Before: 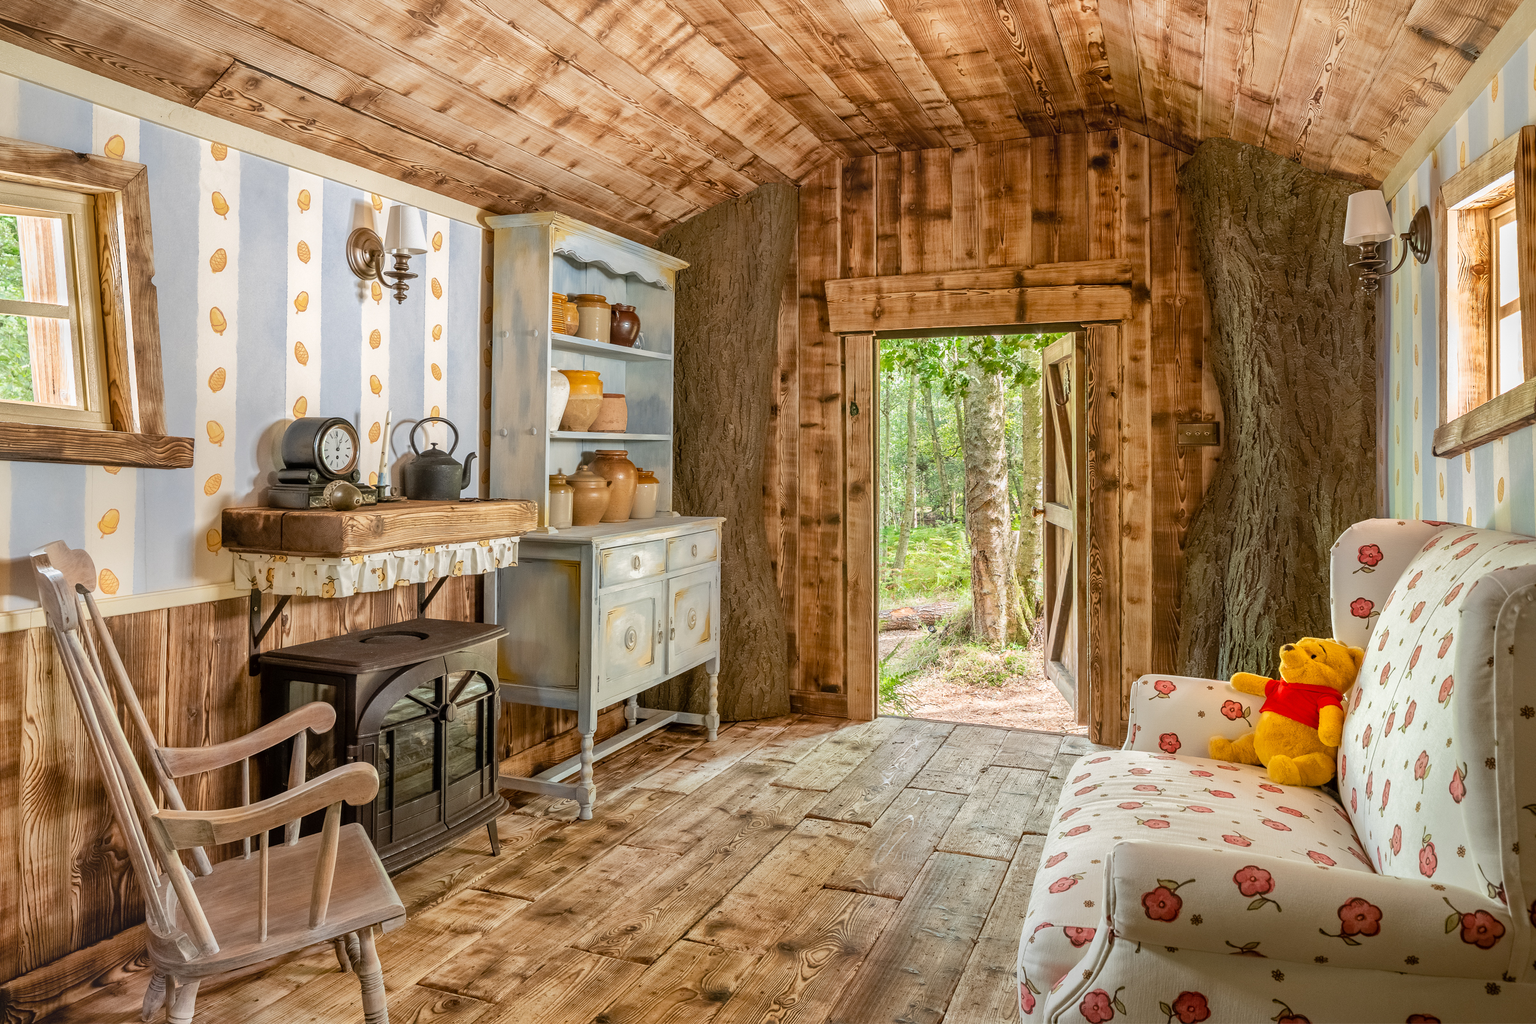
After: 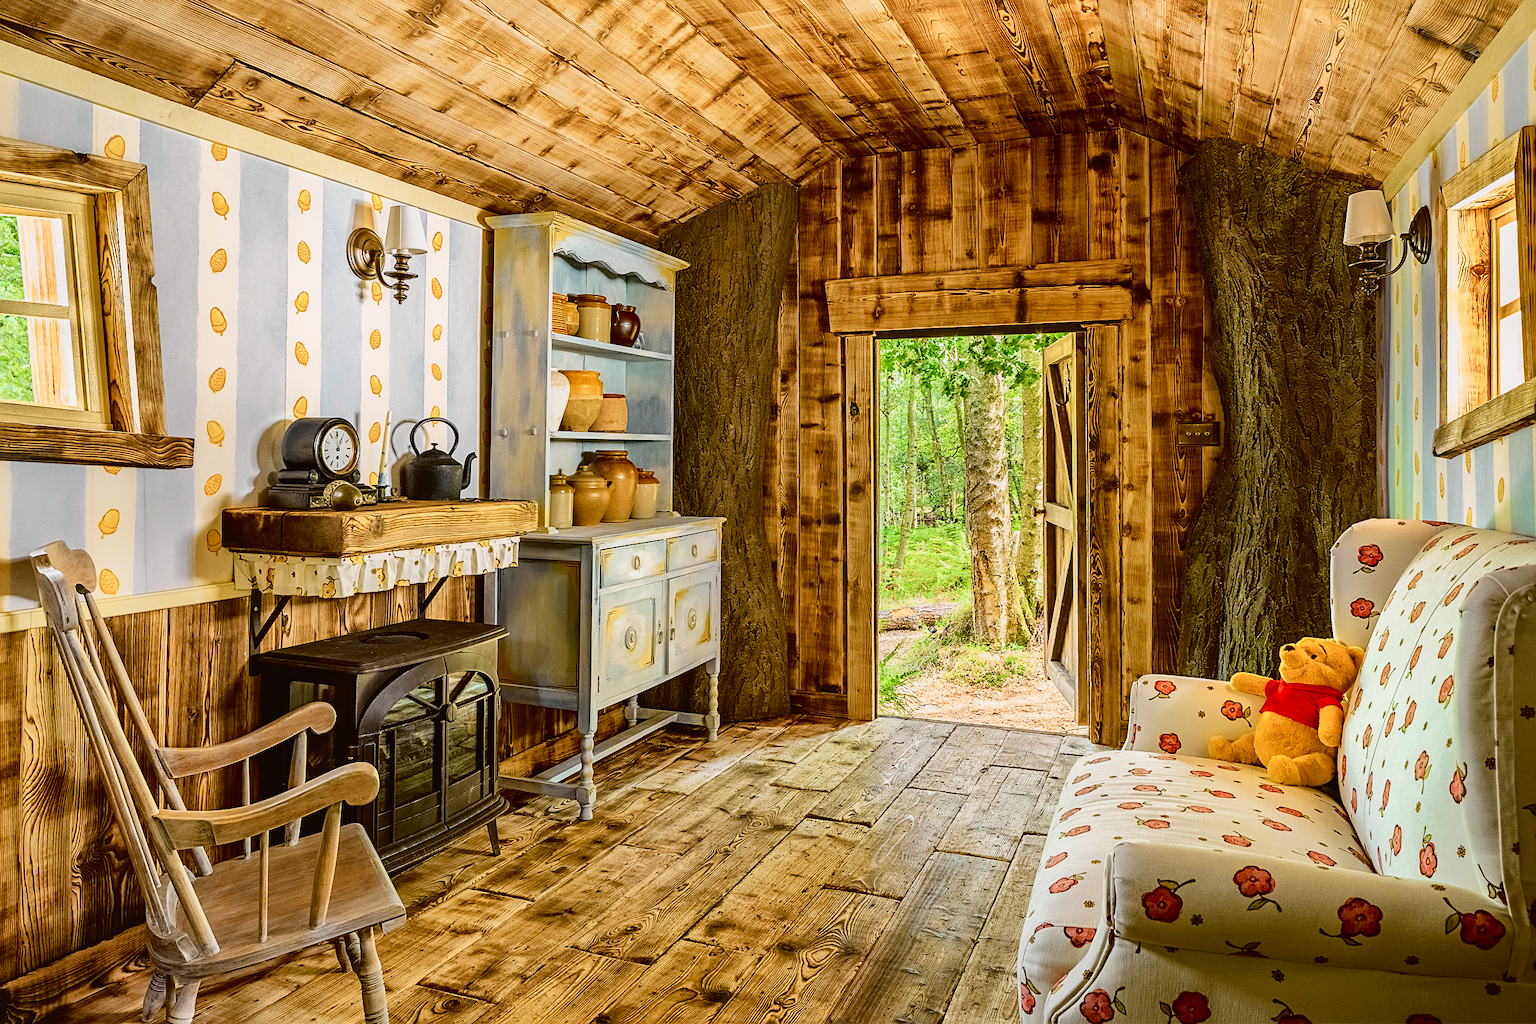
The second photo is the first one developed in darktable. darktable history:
exposure: exposure -0.462 EV, compensate highlight preservation false
haze removal: compatibility mode true, adaptive false
sharpen: on, module defaults
tone curve: curves: ch0 [(0, 0.022) (0.177, 0.086) (0.392, 0.438) (0.704, 0.844) (0.858, 0.938) (1, 0.981)]; ch1 [(0, 0) (0.402, 0.36) (0.476, 0.456) (0.498, 0.501) (0.518, 0.521) (0.58, 0.598) (0.619, 0.65) (0.692, 0.737) (1, 1)]; ch2 [(0, 0) (0.415, 0.438) (0.483, 0.499) (0.503, 0.507) (0.526, 0.537) (0.563, 0.624) (0.626, 0.714) (0.699, 0.753) (0.997, 0.858)], color space Lab, independent channels
